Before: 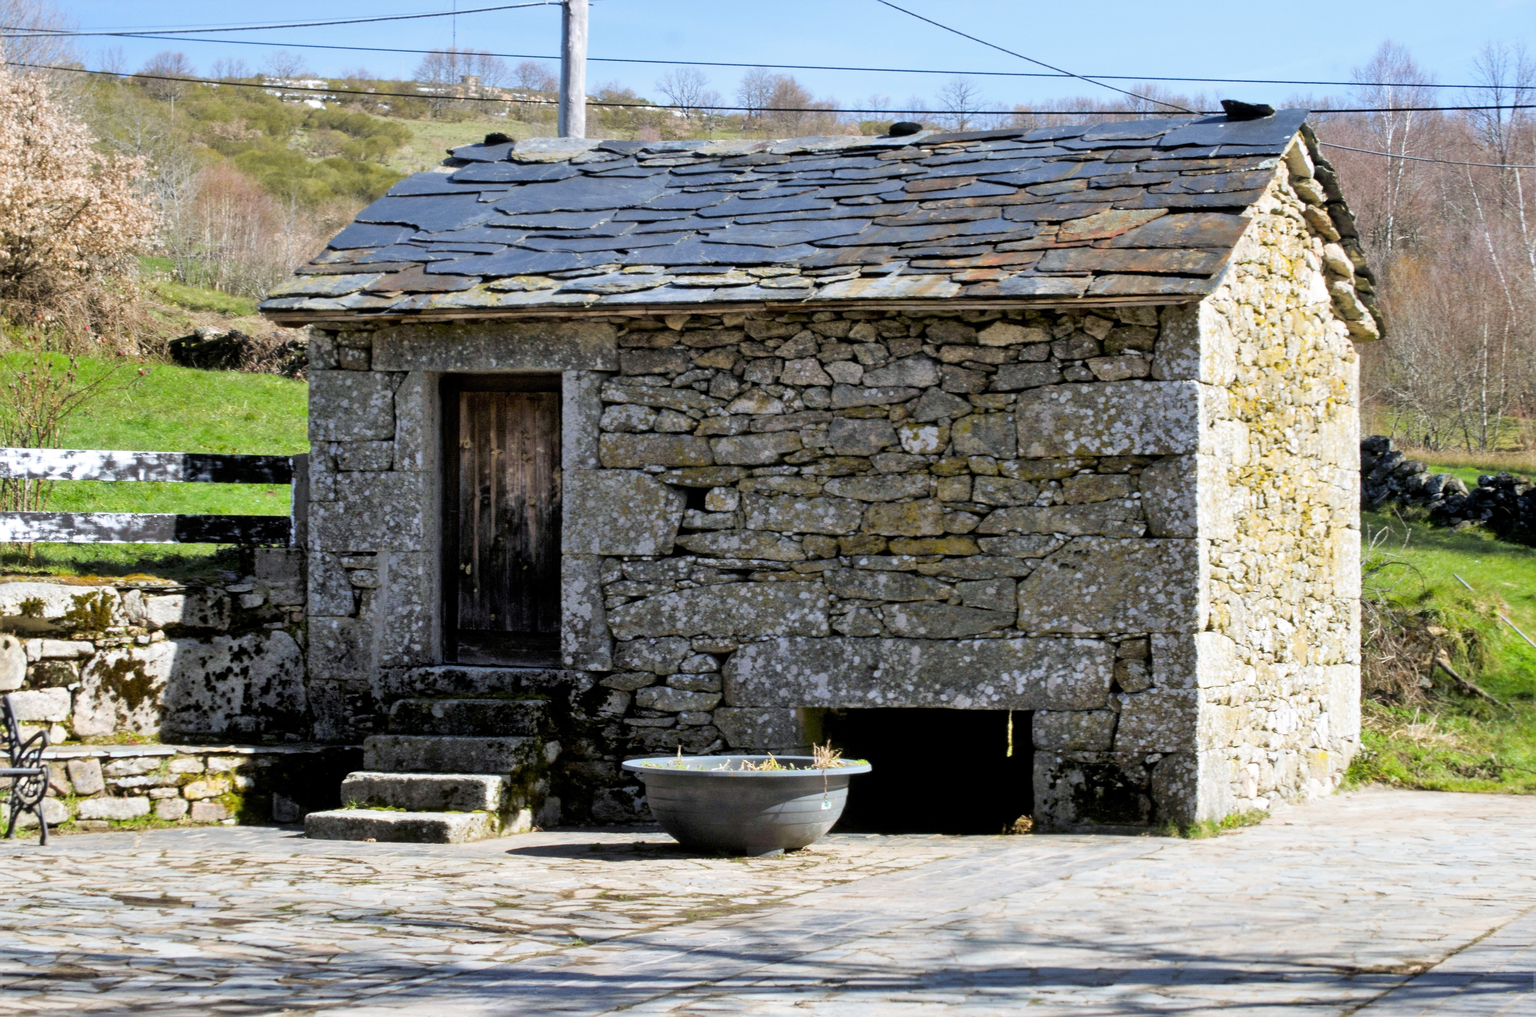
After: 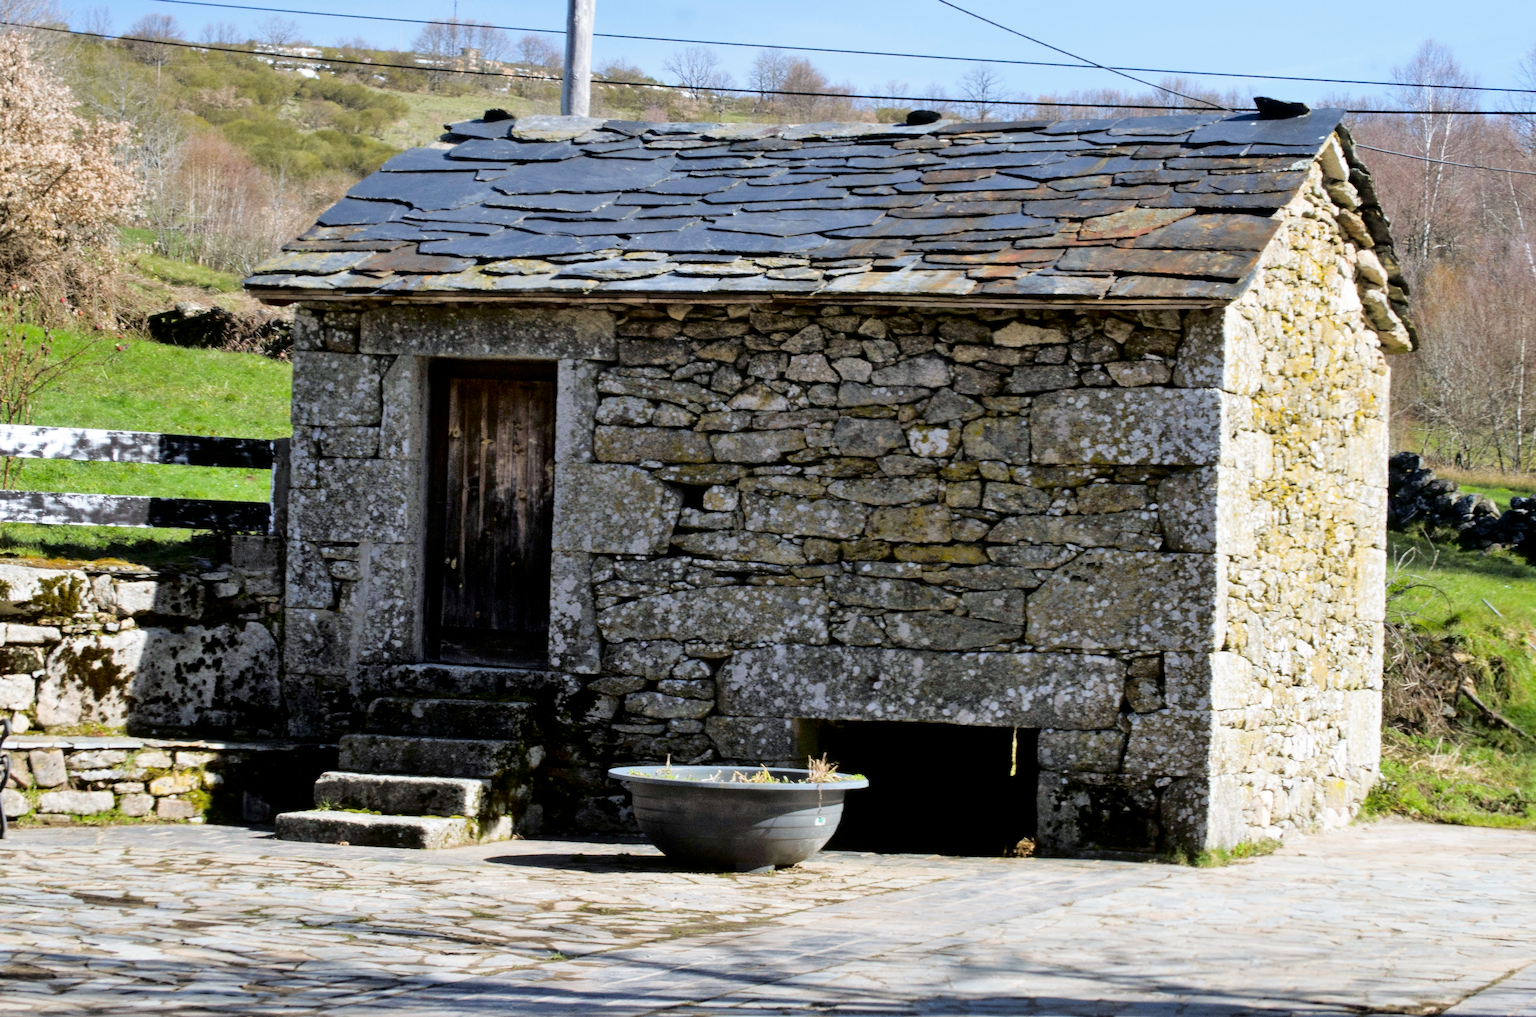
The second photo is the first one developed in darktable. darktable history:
crop and rotate: angle -1.69°
fill light: exposure -2 EV, width 8.6
